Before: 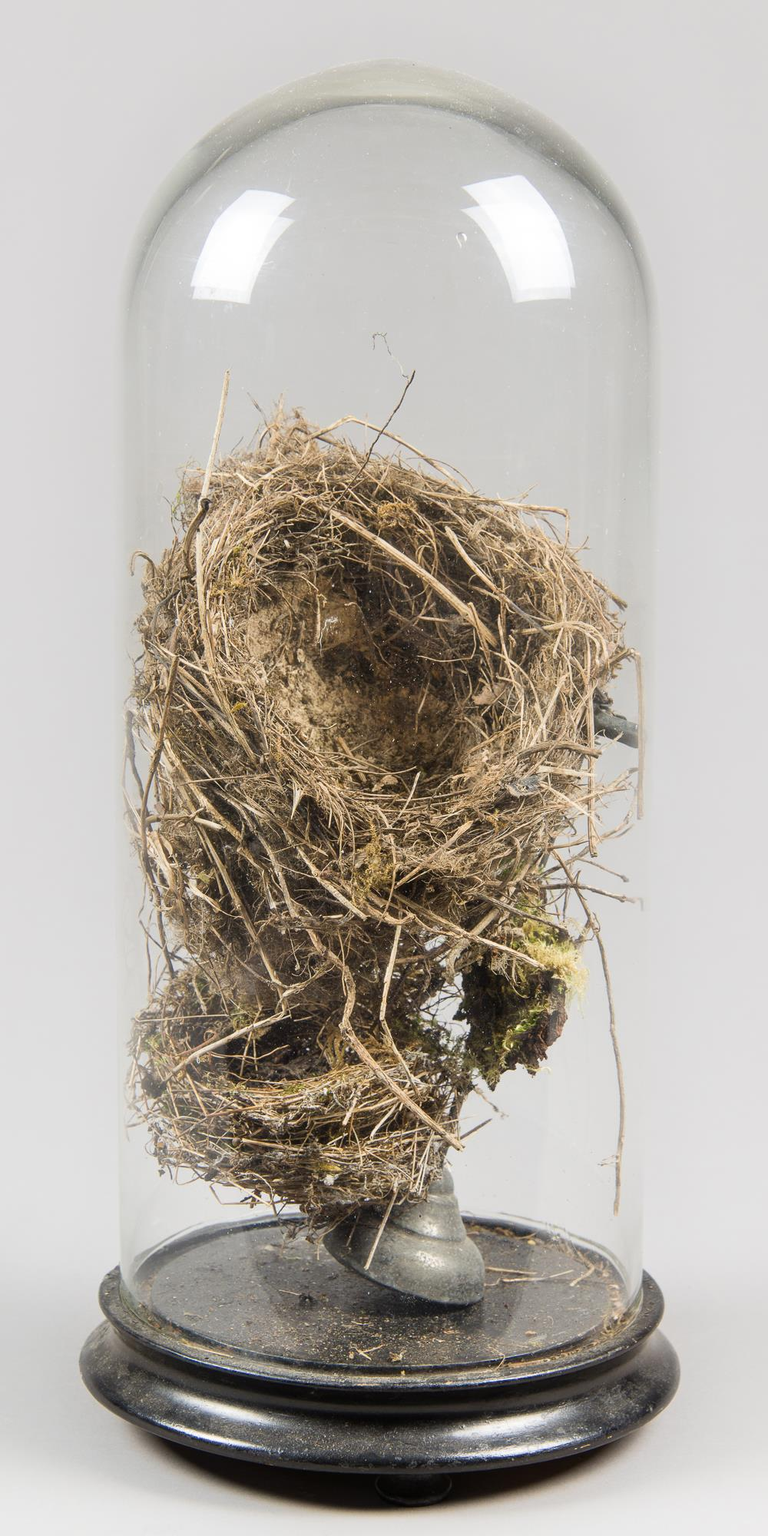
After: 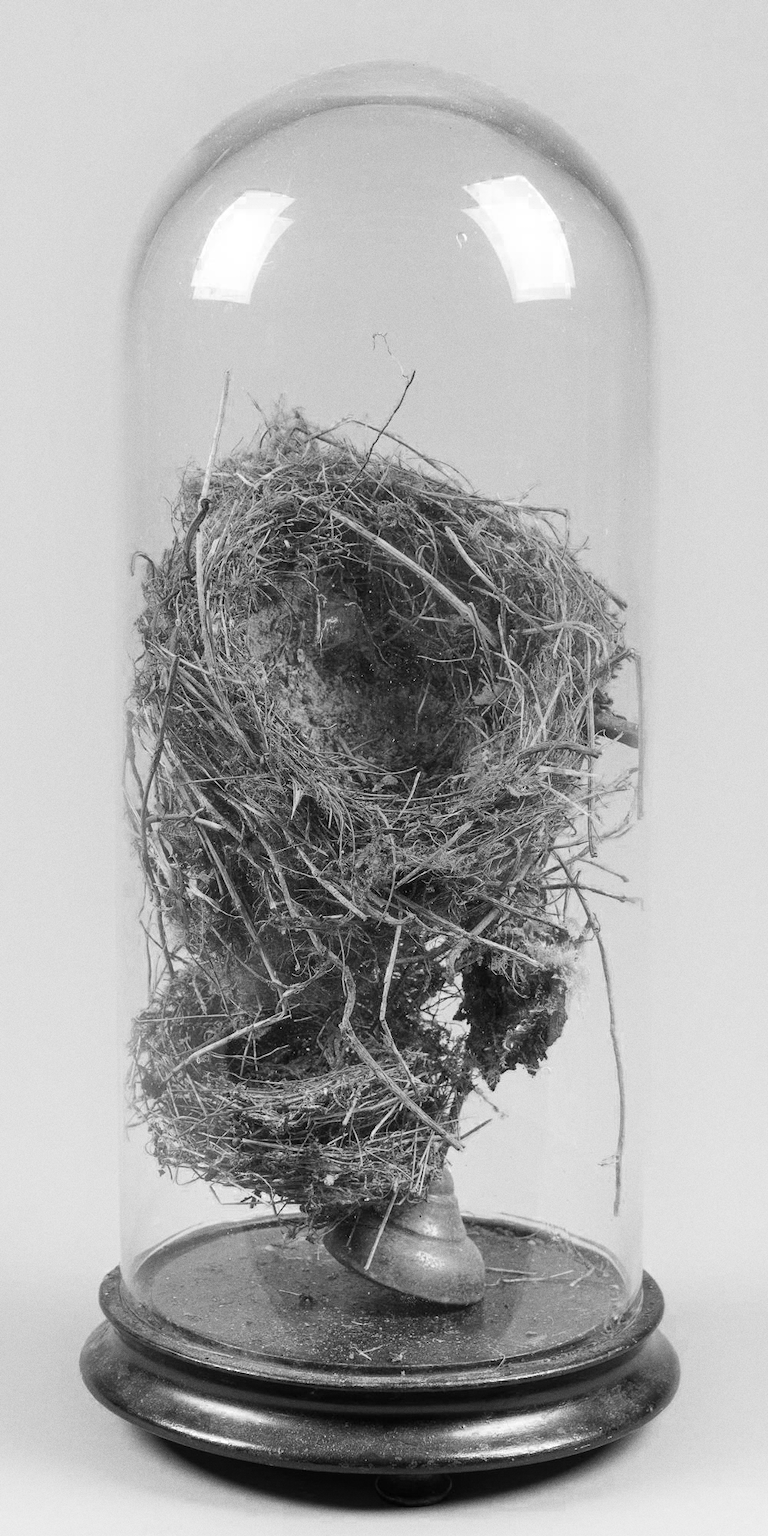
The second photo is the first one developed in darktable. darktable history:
color zones: curves: ch0 [(0.002, 0.589) (0.107, 0.484) (0.146, 0.249) (0.217, 0.352) (0.309, 0.525) (0.39, 0.404) (0.455, 0.169) (0.597, 0.055) (0.724, 0.212) (0.775, 0.691) (0.869, 0.571) (1, 0.587)]; ch1 [(0, 0) (0.143, 0) (0.286, 0) (0.429, 0) (0.571, 0) (0.714, 0) (0.857, 0)]
grain: coarseness 0.09 ISO
